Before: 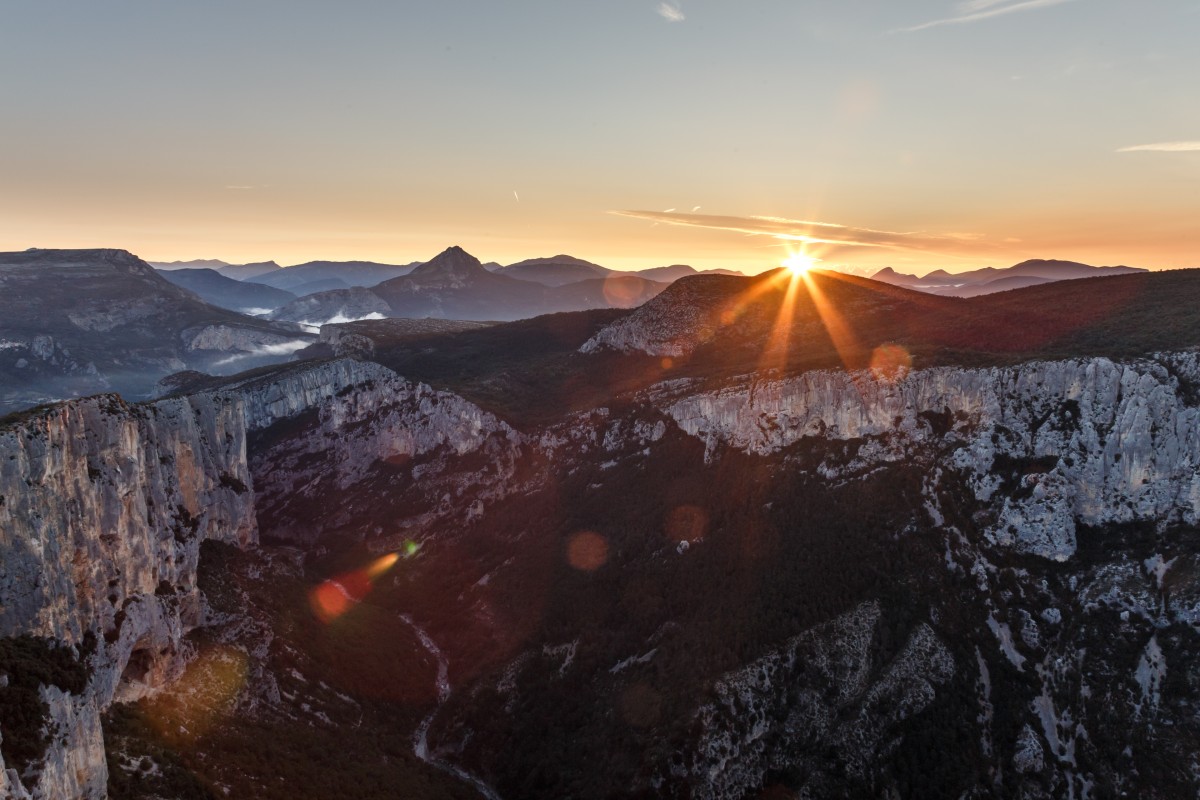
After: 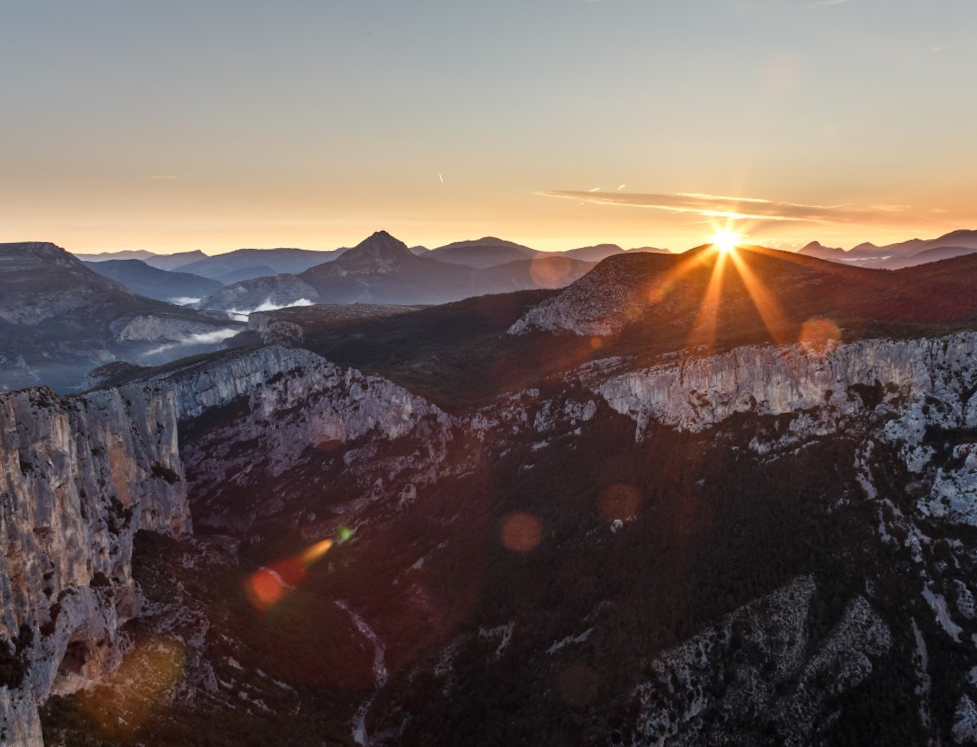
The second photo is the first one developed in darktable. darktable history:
crop and rotate: angle 1.41°, left 4.232%, top 0.712%, right 11.35%, bottom 2.476%
